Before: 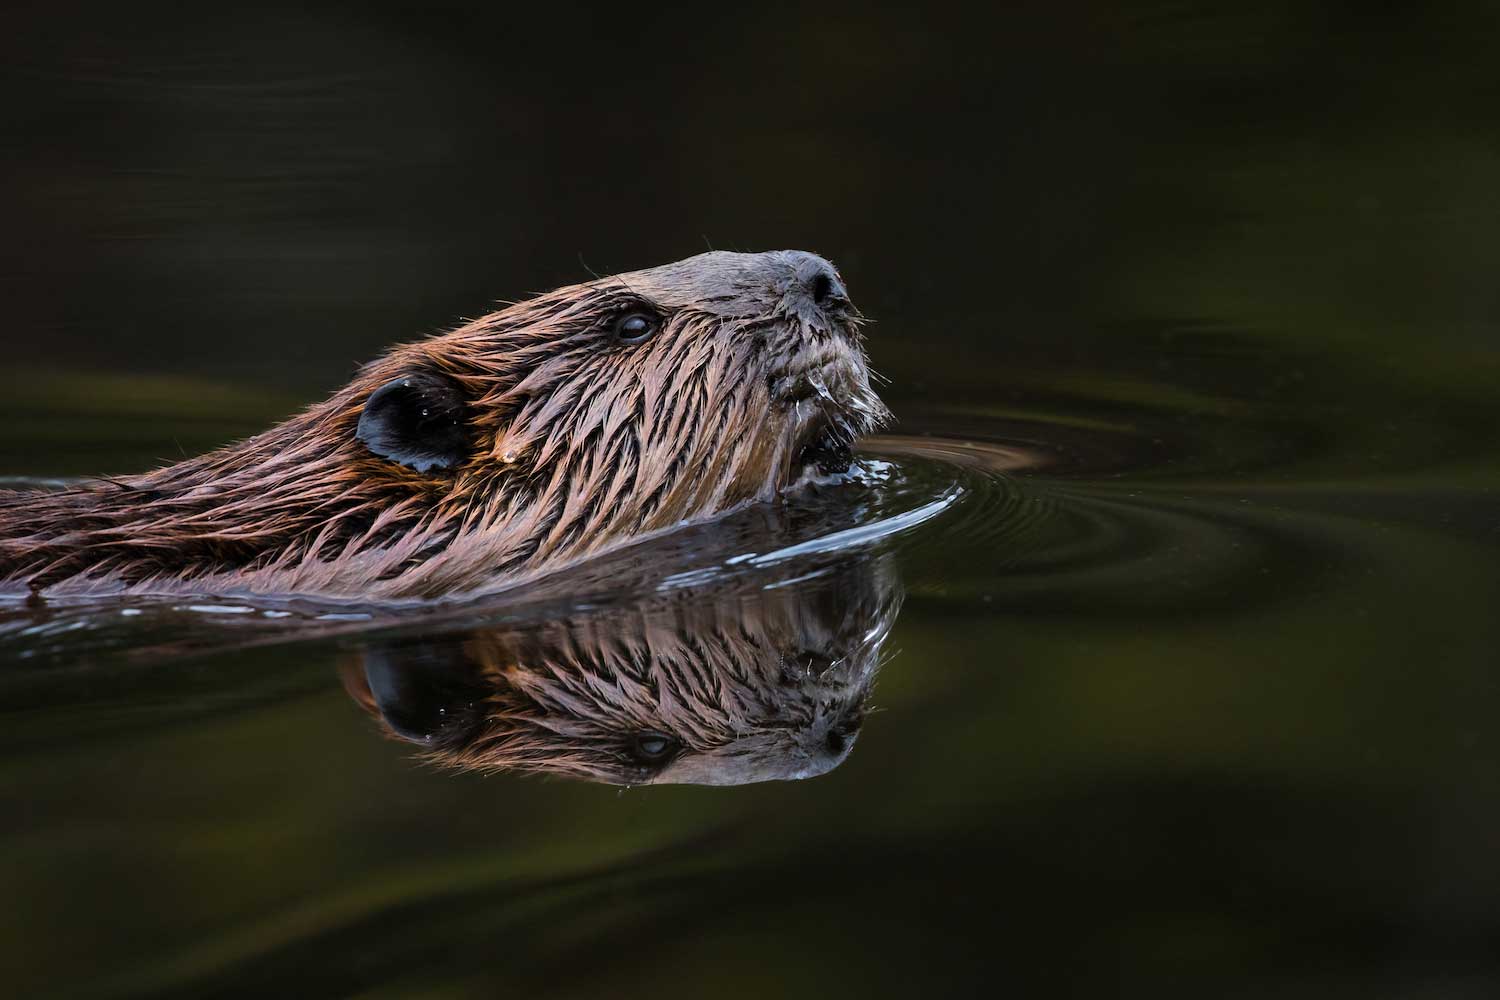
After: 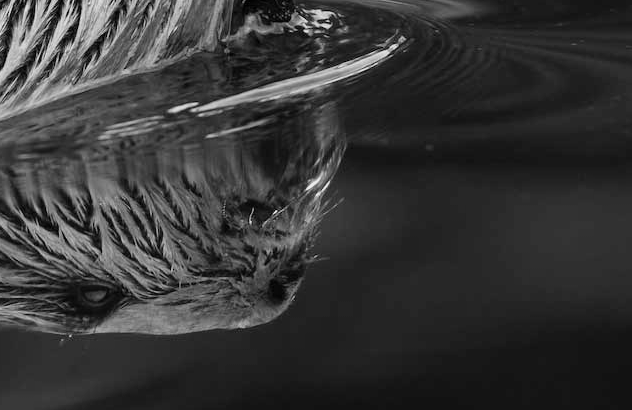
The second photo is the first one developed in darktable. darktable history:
tone curve: curves: ch0 [(0, 0) (0.389, 0.458) (0.745, 0.82) (0.849, 0.917) (0.919, 0.969) (1, 1)]; ch1 [(0, 0) (0.437, 0.404) (0.5, 0.5) (0.529, 0.55) (0.58, 0.6) (0.616, 0.649) (1, 1)]; ch2 [(0, 0) (0.442, 0.428) (0.5, 0.5) (0.525, 0.543) (0.585, 0.62) (1, 1)], color space Lab, independent channels, preserve colors none
crop: left 37.221%, top 45.169%, right 20.63%, bottom 13.777%
color calibration: output gray [0.714, 0.278, 0, 0], illuminant same as pipeline (D50), adaptation none (bypass)
monochrome: a -71.75, b 75.82
